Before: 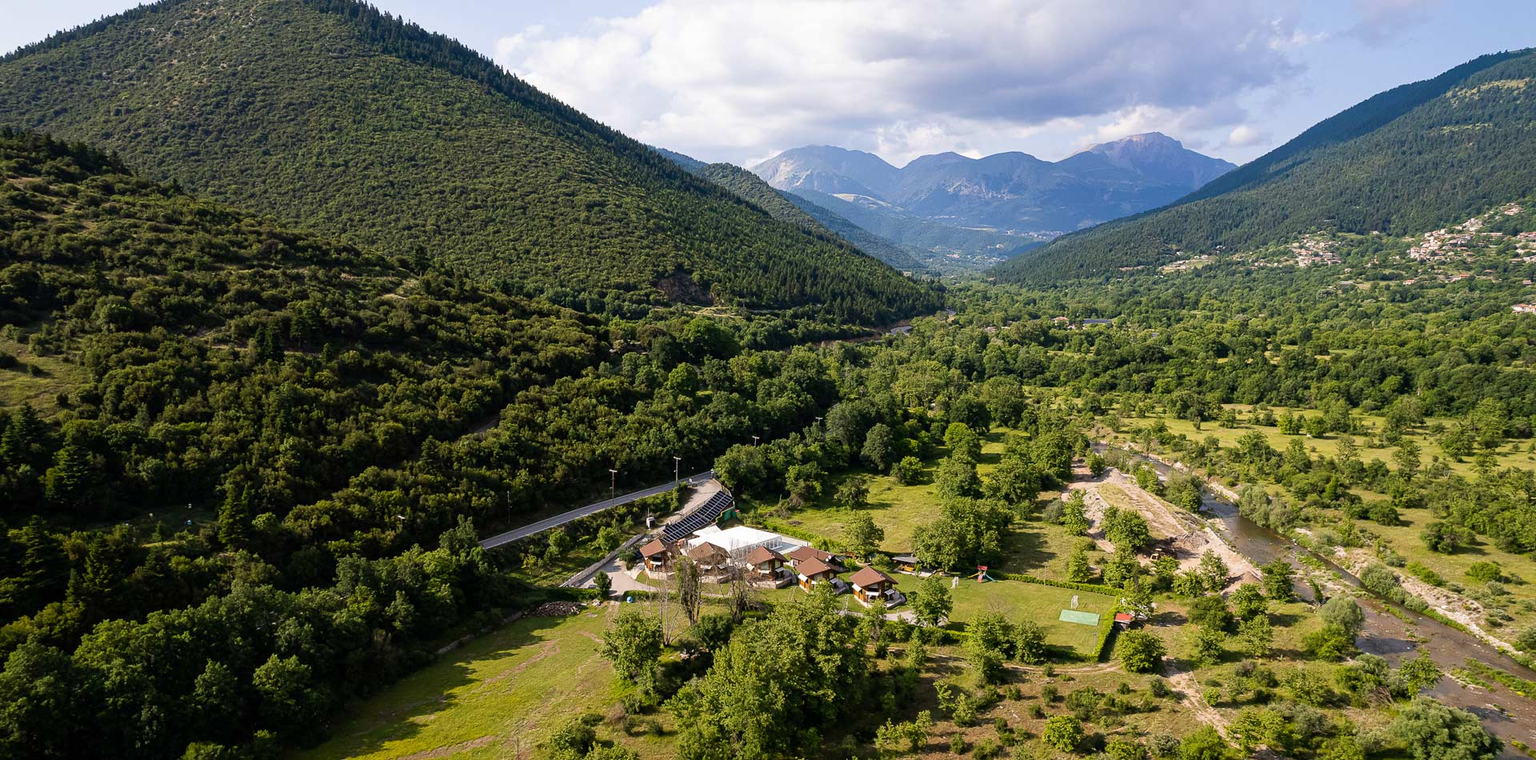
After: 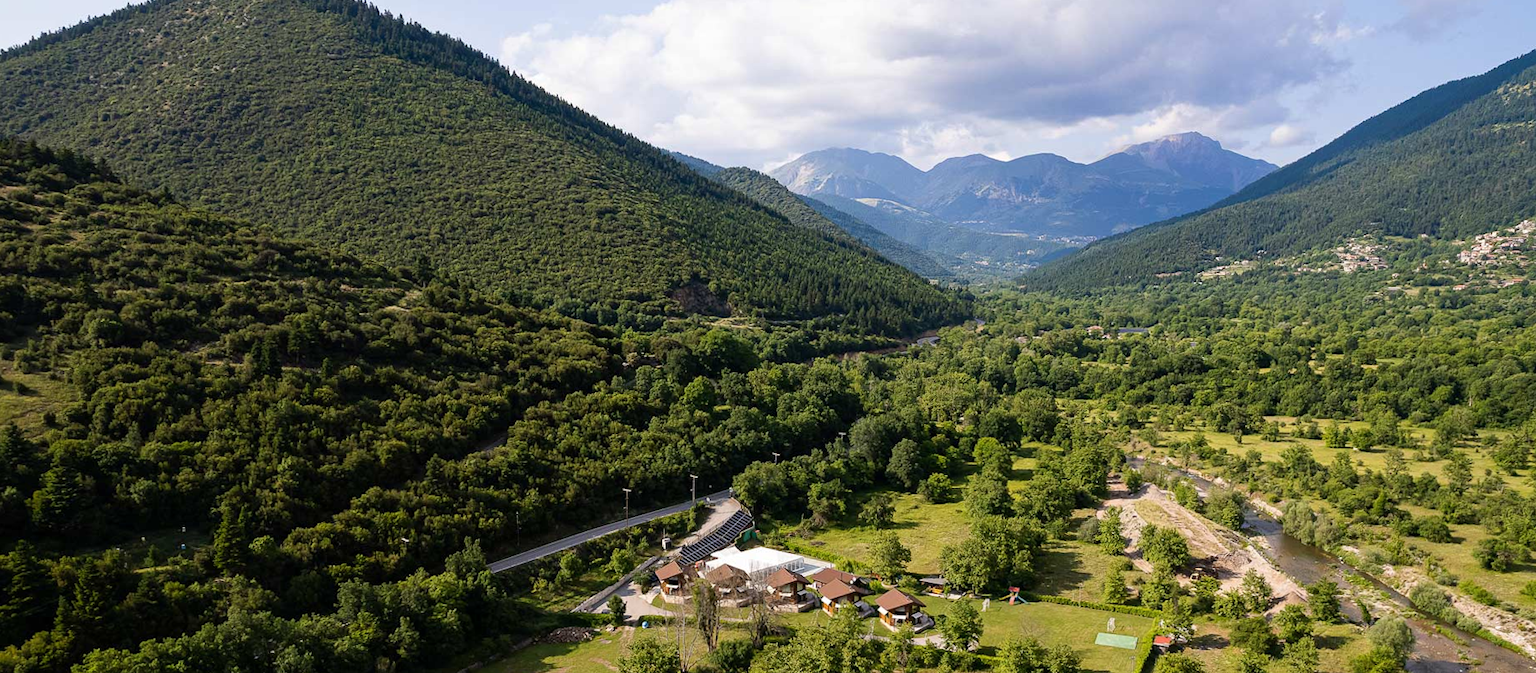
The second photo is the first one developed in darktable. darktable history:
crop and rotate: angle 0.333°, left 0.418%, right 2.961%, bottom 14.346%
